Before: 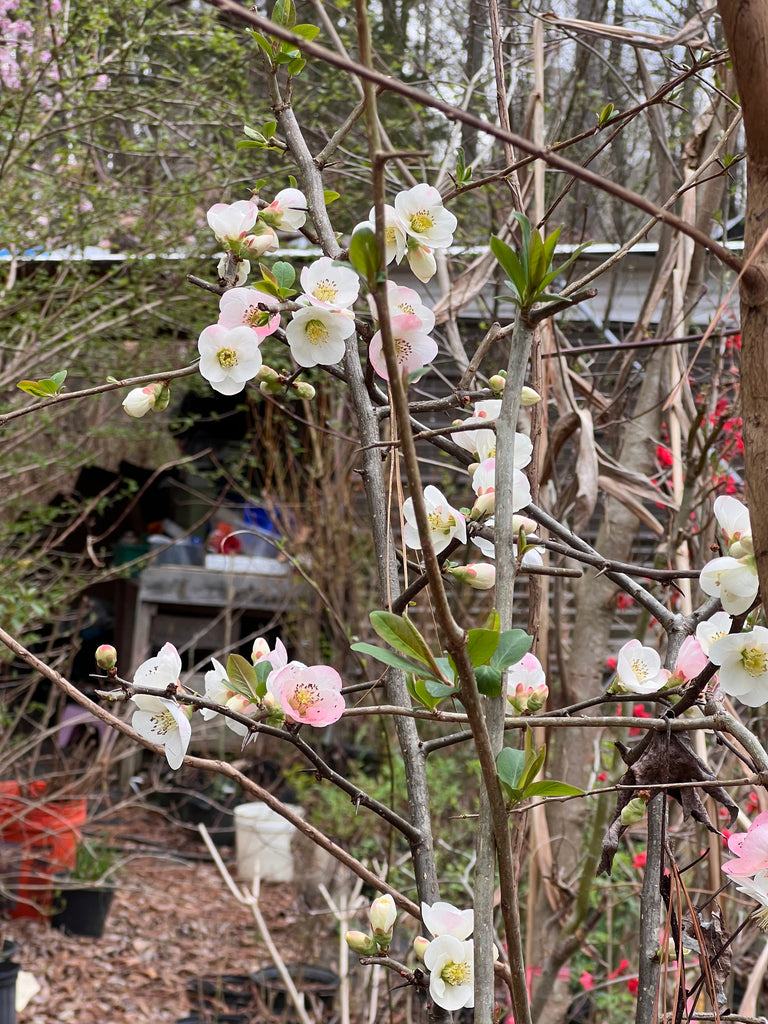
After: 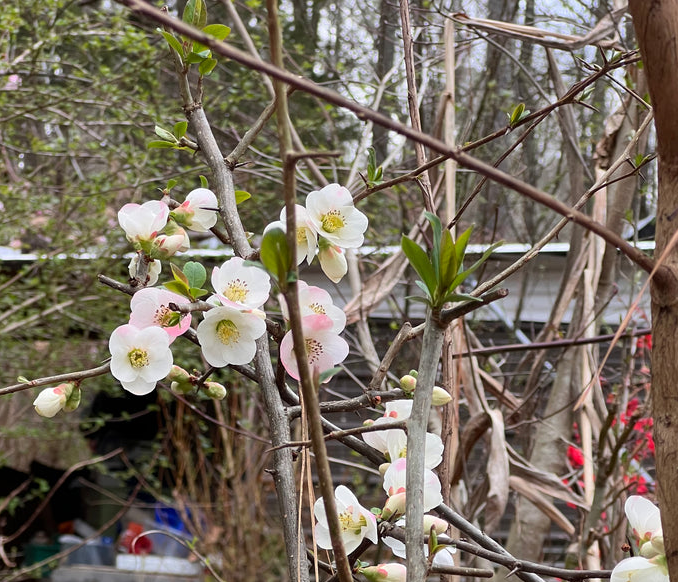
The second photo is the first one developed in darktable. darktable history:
crop and rotate: left 11.699%, bottom 43.069%
